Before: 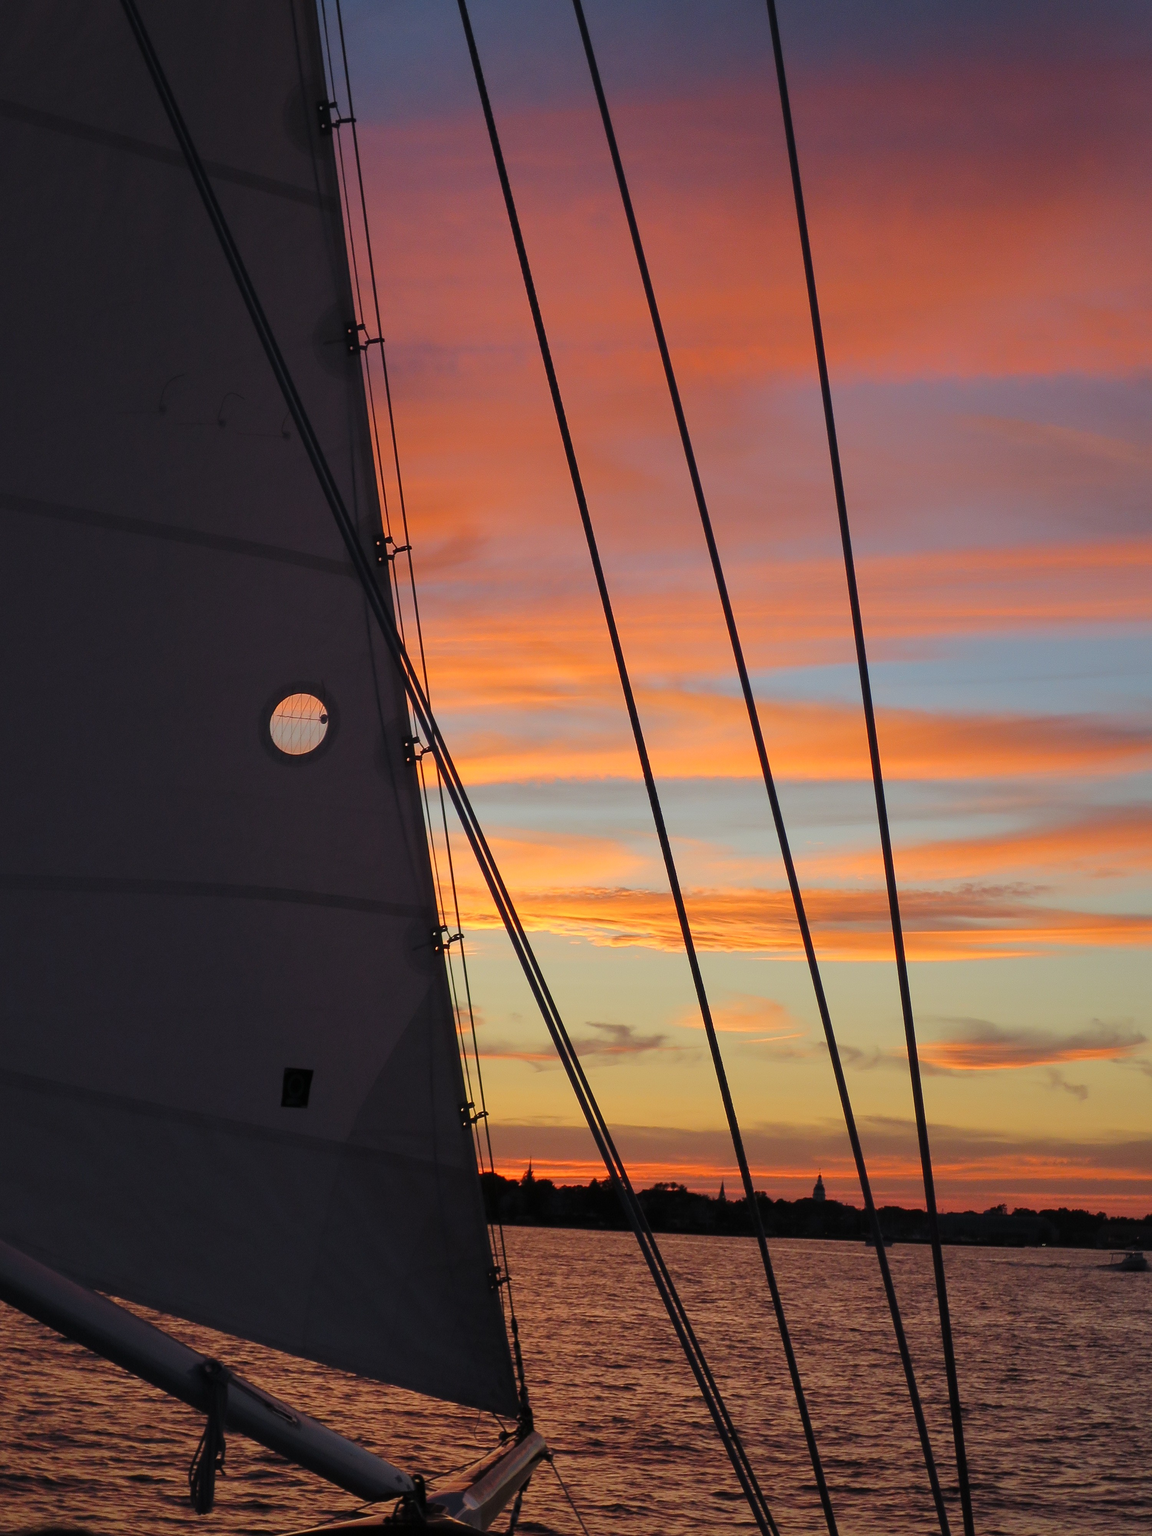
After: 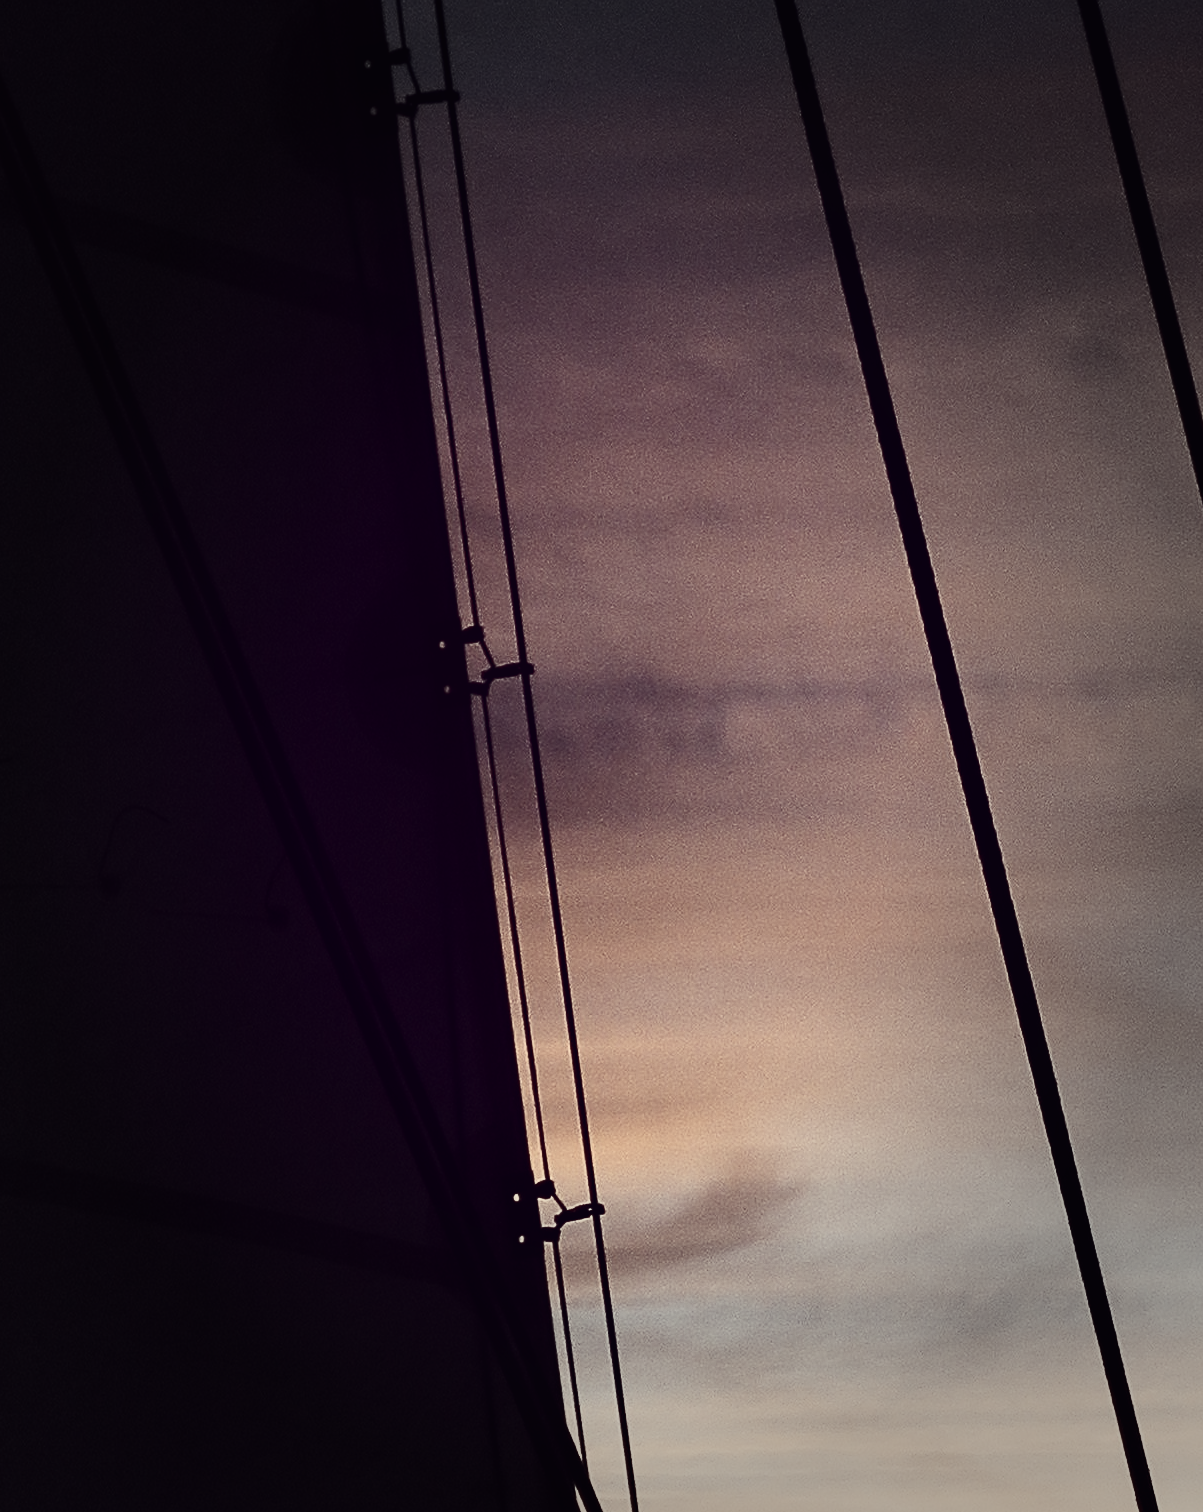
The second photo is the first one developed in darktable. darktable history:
filmic rgb: black relative exposure -7.72 EV, white relative exposure 4.38 EV, hardness 3.76, latitude 38.84%, contrast 0.975, highlights saturation mix 8.85%, shadows ↔ highlights balance 3.84%, iterations of high-quality reconstruction 0
exposure: compensate exposure bias true, compensate highlight preservation false
crop: left 15.627%, top 5.442%, right 44.253%, bottom 56.753%
vignetting: fall-off start 48.66%, automatic ratio true, width/height ratio 1.283, unbound false
color correction: highlights a* -20.57, highlights b* 20.37, shadows a* 19.85, shadows b* -20.97, saturation 0.399
shadows and highlights: radius 334.91, shadows 64.45, highlights 4.28, compress 87.25%, highlights color adjustment 73.81%, soften with gaussian
contrast brightness saturation: contrast 0.946, brightness 0.193
haze removal: compatibility mode true
